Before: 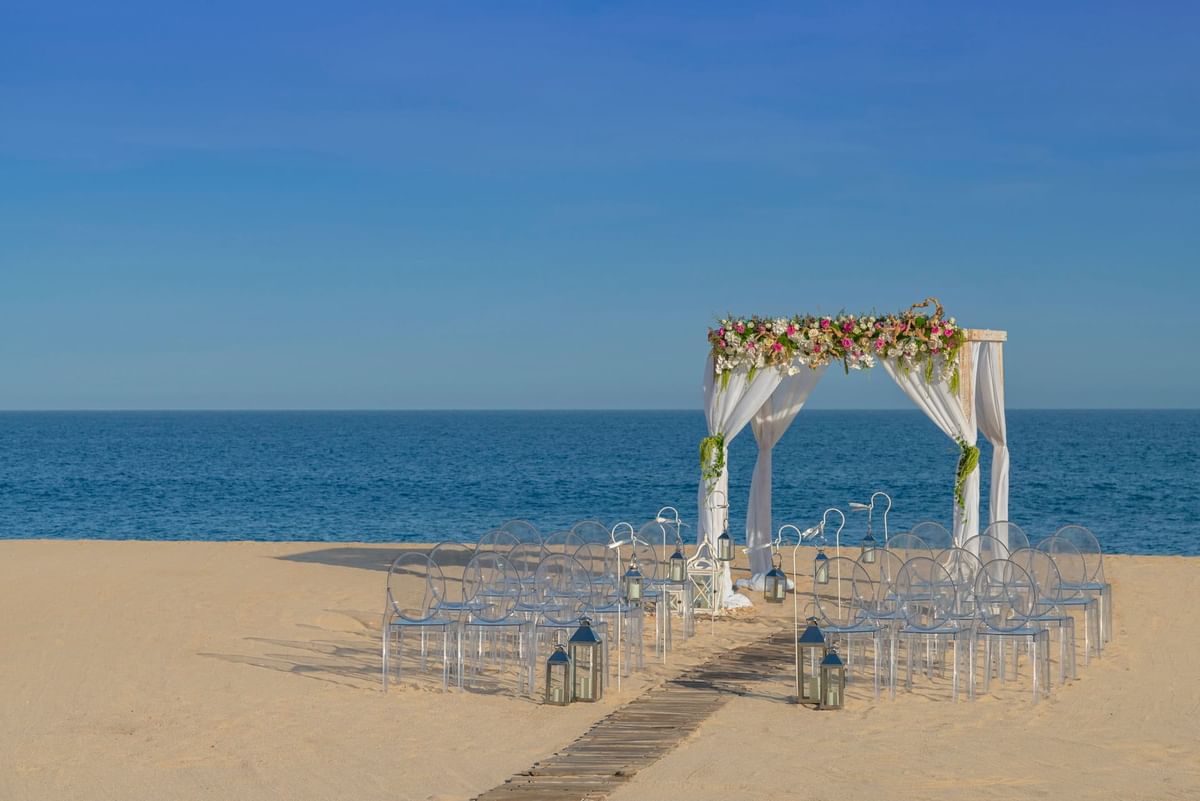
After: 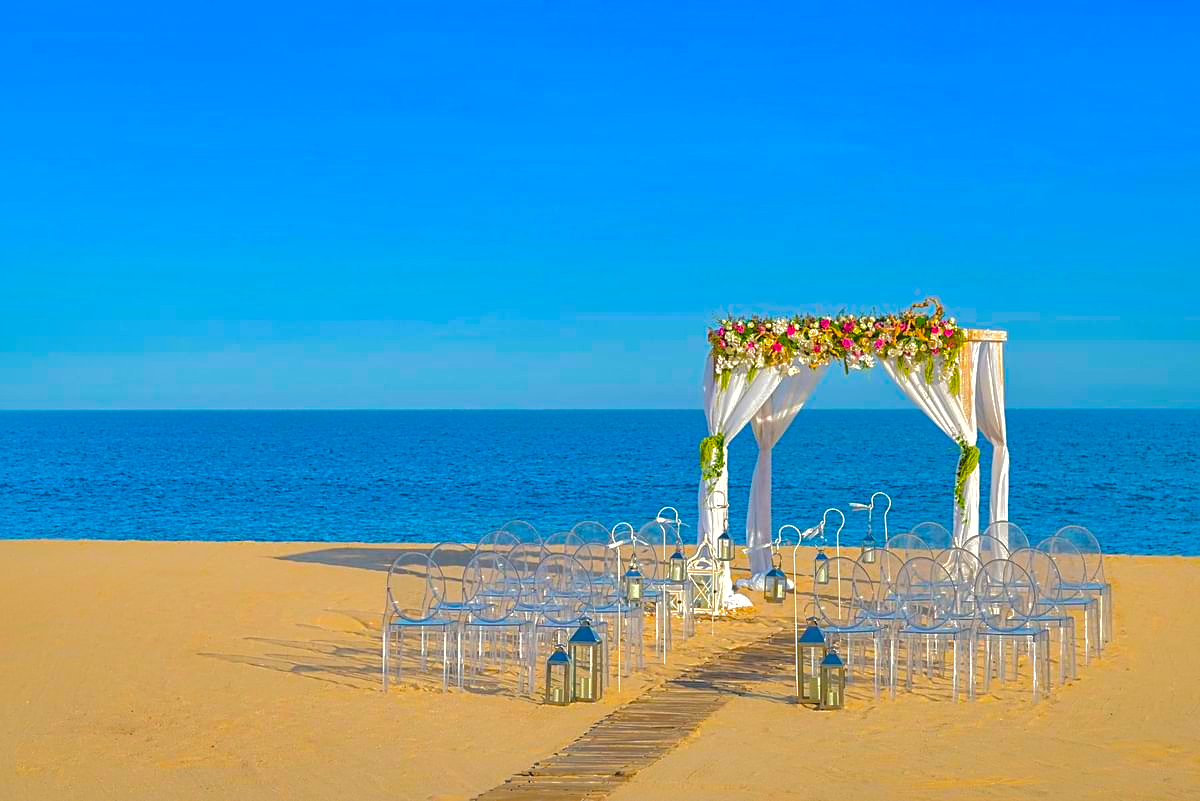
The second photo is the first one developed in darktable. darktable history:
tone equalizer: -7 EV 0.148 EV, -6 EV 0.636 EV, -5 EV 1.16 EV, -4 EV 1.32 EV, -3 EV 1.16 EV, -2 EV 0.6 EV, -1 EV 0.166 EV, smoothing diameter 24.89%, edges refinement/feathering 8.92, preserve details guided filter
exposure: black level correction 0, exposure 0.7 EV, compensate highlight preservation false
color balance rgb: linear chroma grading › shadows 9.74%, linear chroma grading › highlights 10.026%, linear chroma grading › global chroma 14.993%, linear chroma grading › mid-tones 14.908%, perceptual saturation grading › global saturation 30.575%, global vibrance 20%
base curve: preserve colors none
tone curve: curves: ch0 [(0, 0) (0.003, 0.032) (0.011, 0.04) (0.025, 0.058) (0.044, 0.084) (0.069, 0.107) (0.1, 0.13) (0.136, 0.158) (0.177, 0.193) (0.224, 0.236) (0.277, 0.283) (0.335, 0.335) (0.399, 0.399) (0.468, 0.467) (0.543, 0.533) (0.623, 0.612) (0.709, 0.698) (0.801, 0.776) (0.898, 0.848) (1, 1)], color space Lab, independent channels, preserve colors none
shadows and highlights: shadows 39.91, highlights -59.93
sharpen: on, module defaults
